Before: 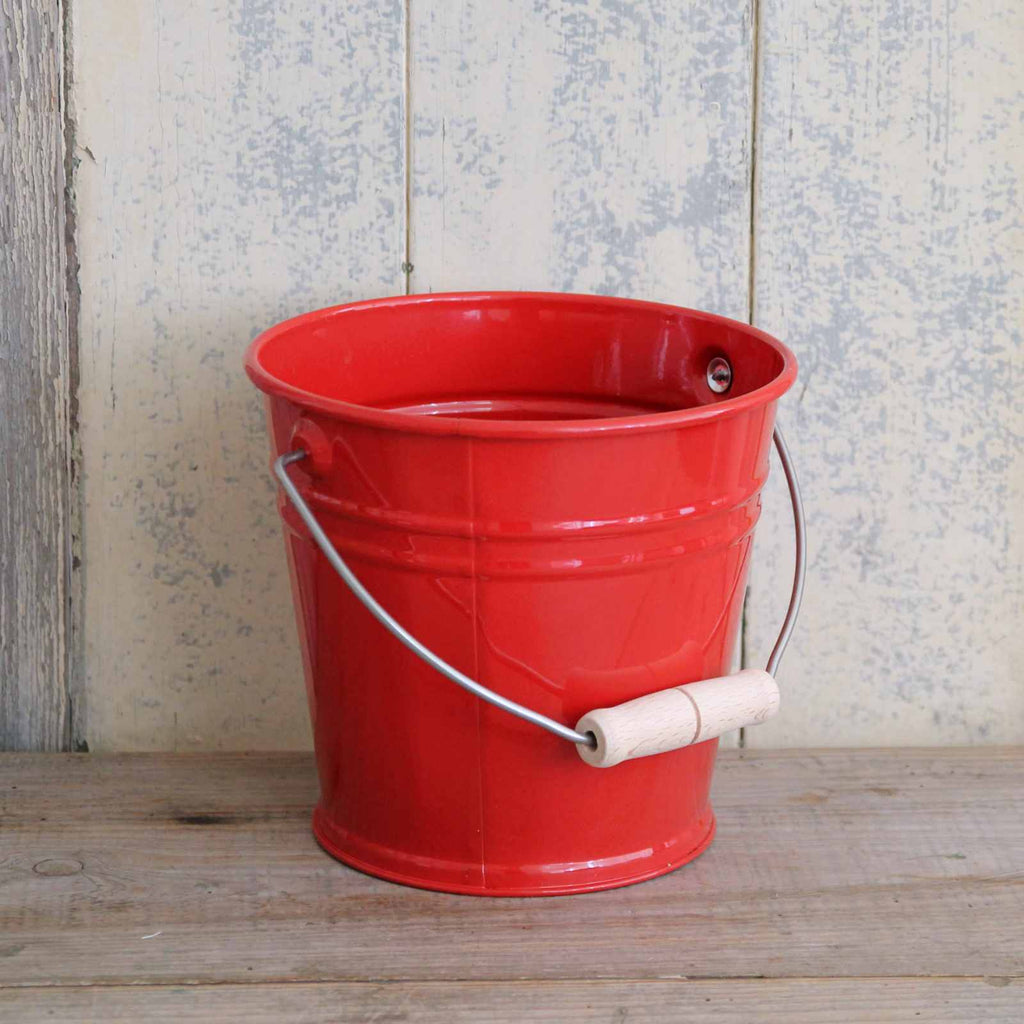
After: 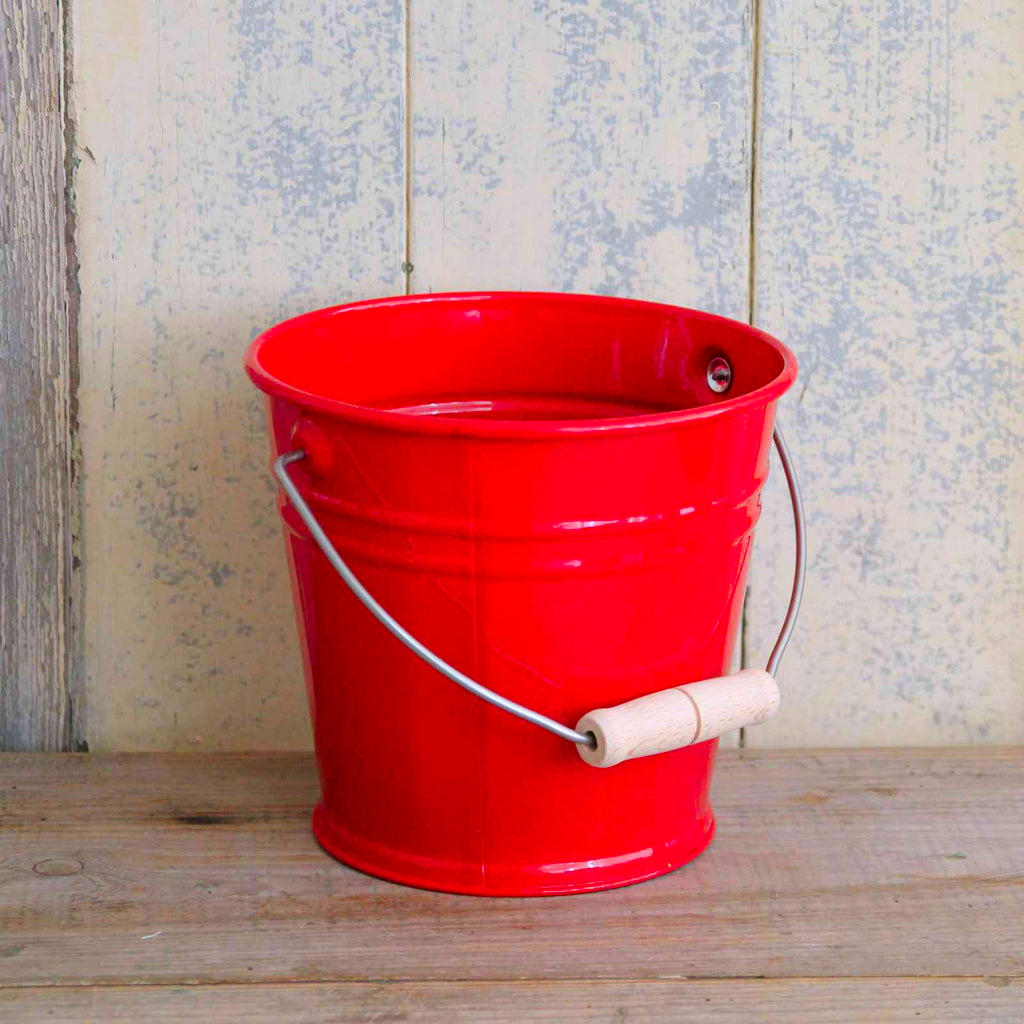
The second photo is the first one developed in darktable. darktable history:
contrast brightness saturation: saturation 0.518
